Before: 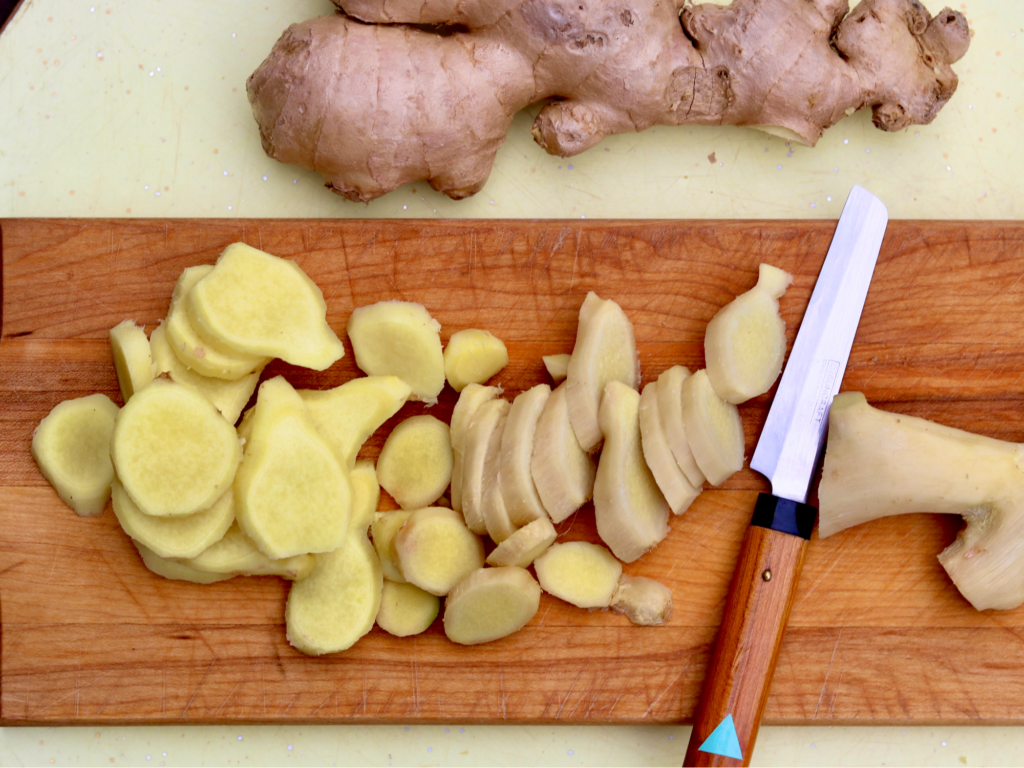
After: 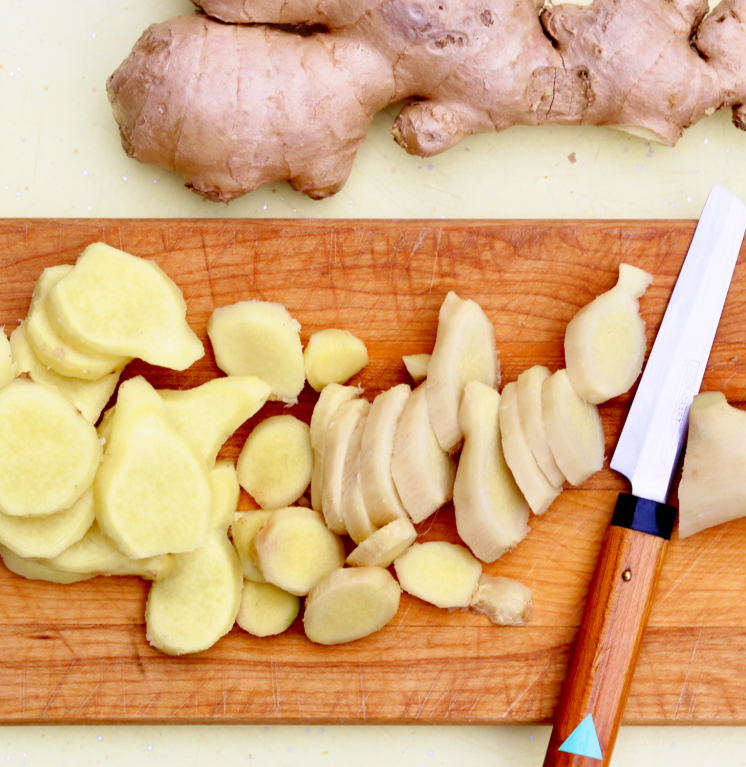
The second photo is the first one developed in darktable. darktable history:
crop: left 13.71%, right 13.415%
base curve: curves: ch0 [(0, 0) (0.204, 0.334) (0.55, 0.733) (1, 1)], preserve colors none
